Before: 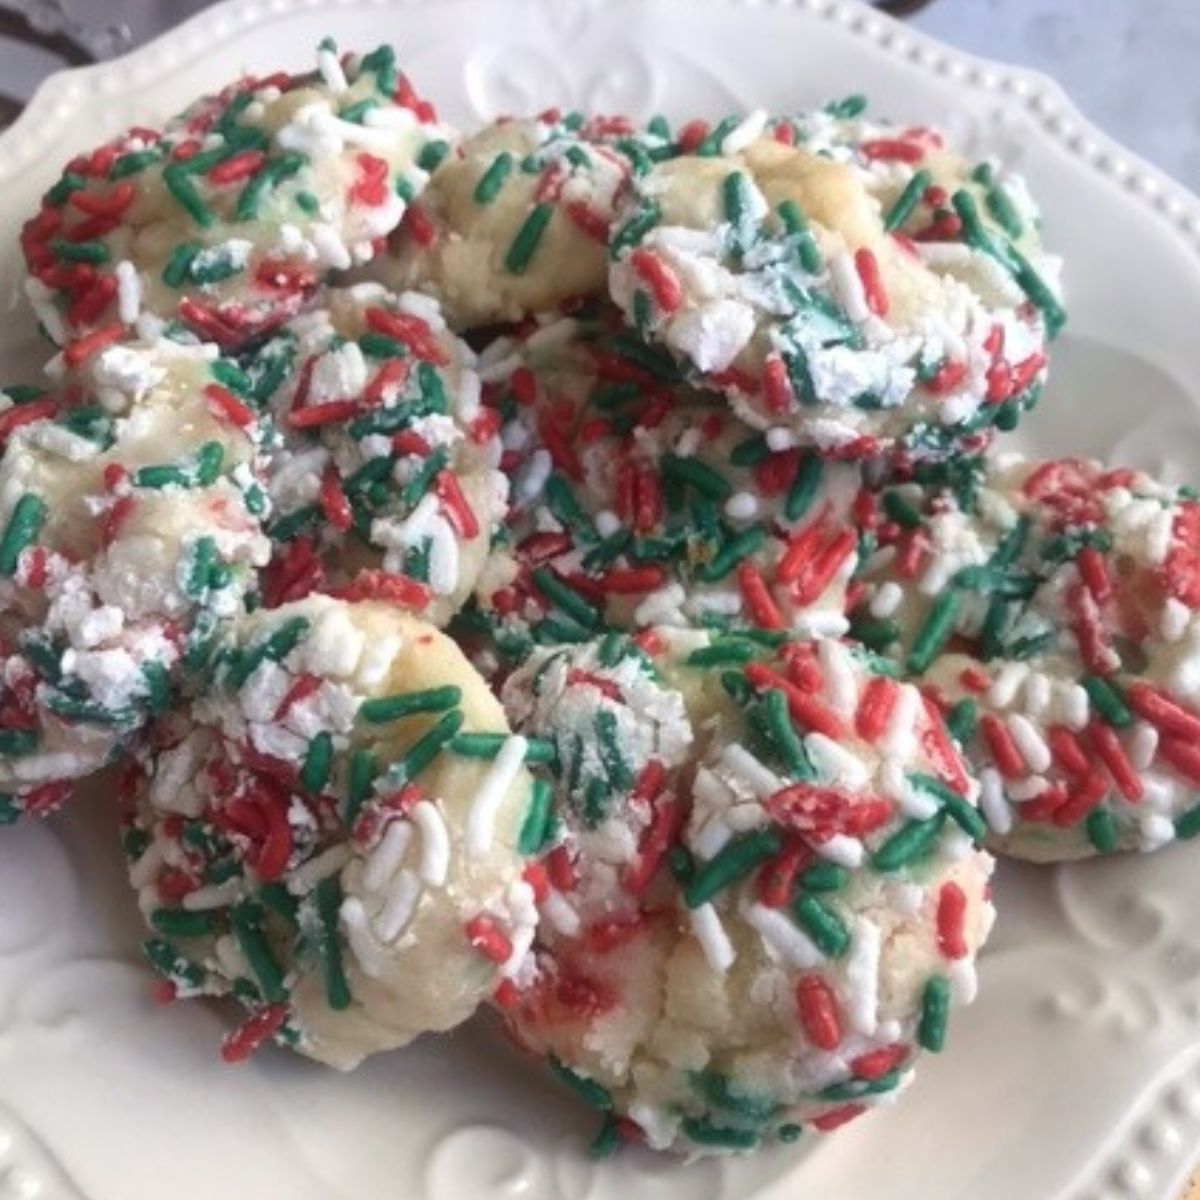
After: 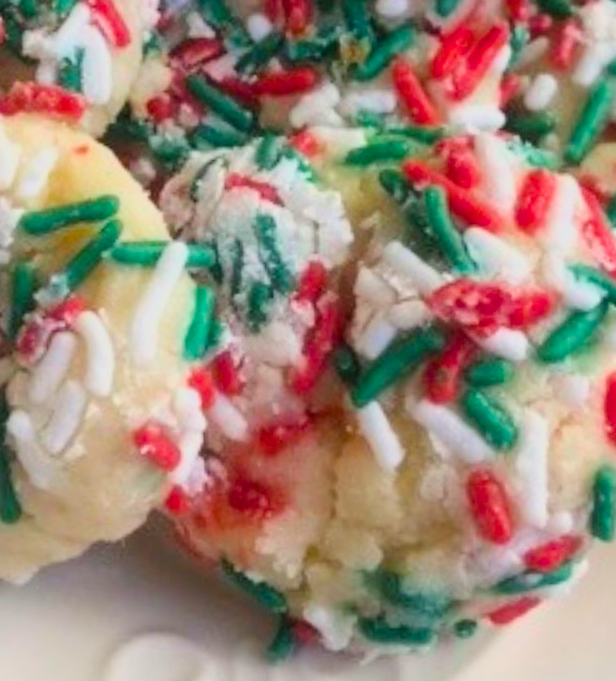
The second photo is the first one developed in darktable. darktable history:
rotate and perspective: rotation -2.29°, automatic cropping off
filmic rgb: black relative exposure -7.65 EV, white relative exposure 4.56 EV, hardness 3.61, color science v6 (2022)
color balance rgb: linear chroma grading › global chroma 15%, perceptual saturation grading › global saturation 30%
exposure: exposure 0.6 EV, compensate highlight preservation false
shadows and highlights: shadows 75, highlights -25, soften with gaussian
crop: left 29.672%, top 41.786%, right 20.851%, bottom 3.487%
